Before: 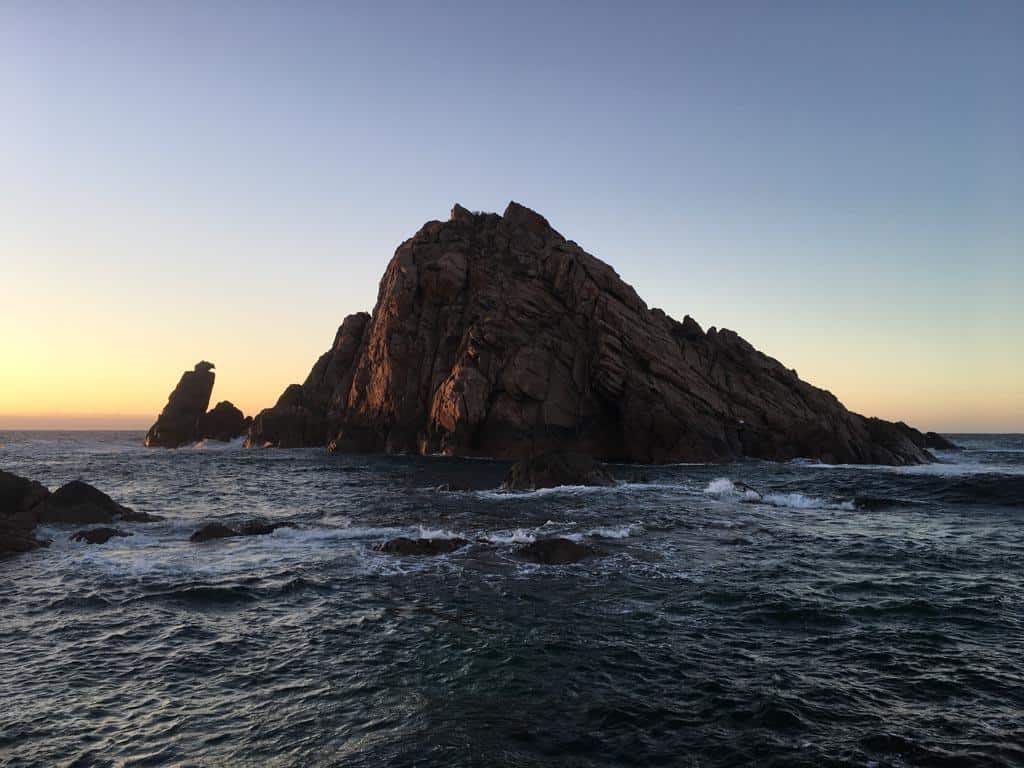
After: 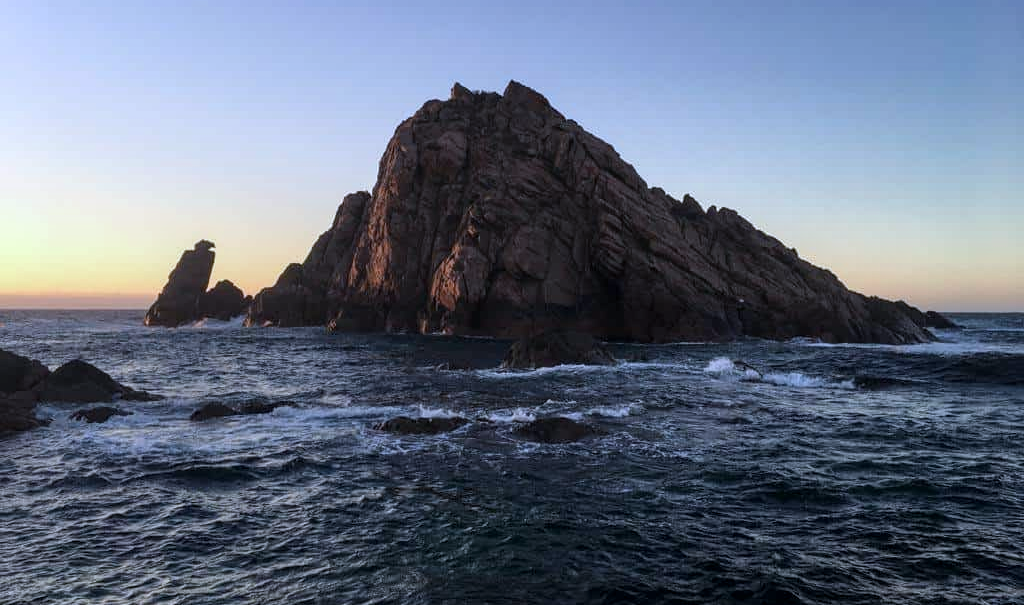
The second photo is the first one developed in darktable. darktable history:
local contrast: on, module defaults
color calibration: illuminant custom, x 0.371, y 0.382, temperature 4282.8 K
crop and rotate: top 15.779%, bottom 5.322%
